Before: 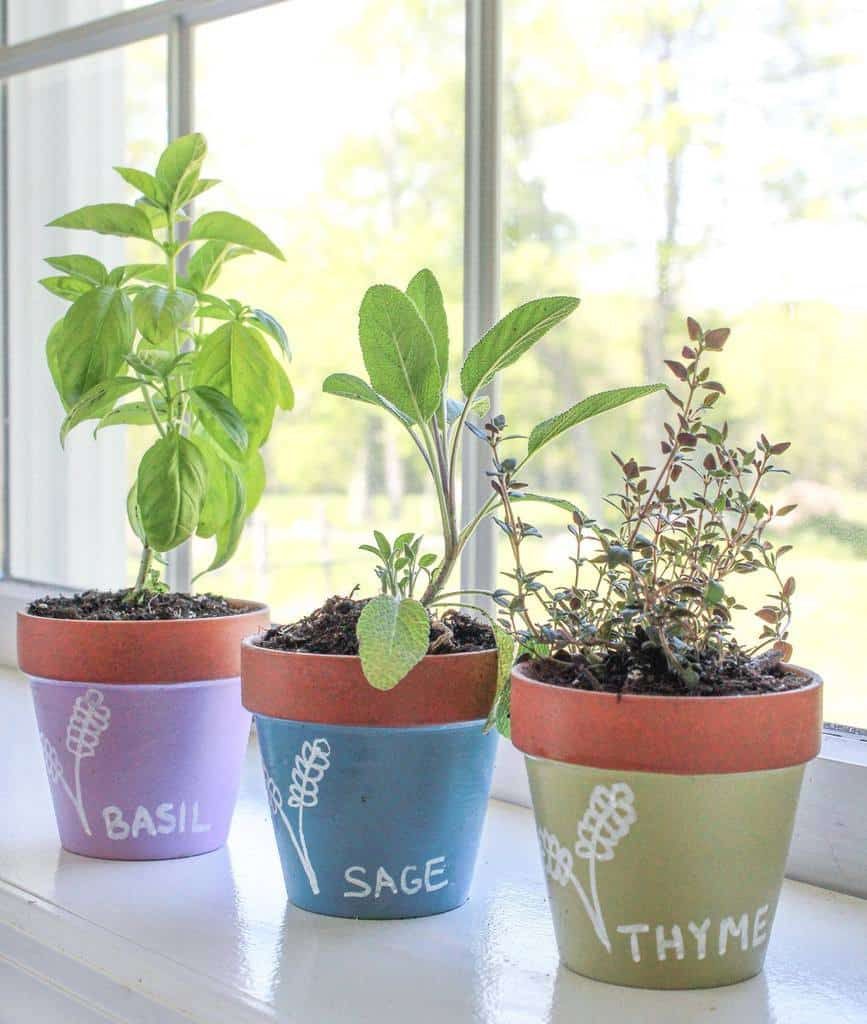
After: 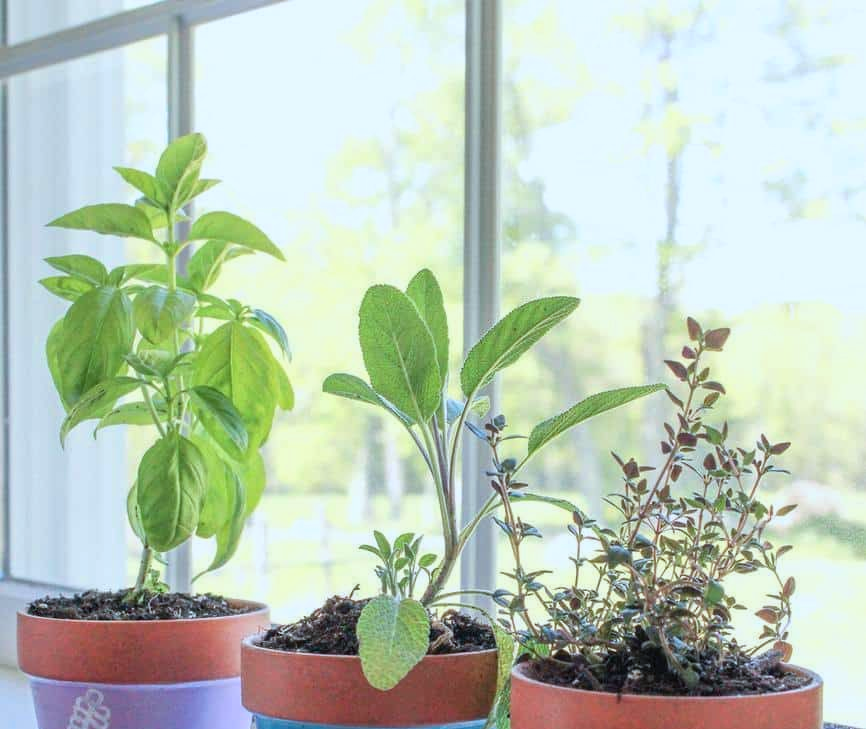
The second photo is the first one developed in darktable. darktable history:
color calibration: output R [0.999, 0.026, -0.11, 0], output G [-0.019, 1.037, -0.099, 0], output B [0.022, -0.023, 0.902, 0], x 0.367, y 0.379, temperature 4394.43 K
crop: right 0.001%, bottom 28.755%
